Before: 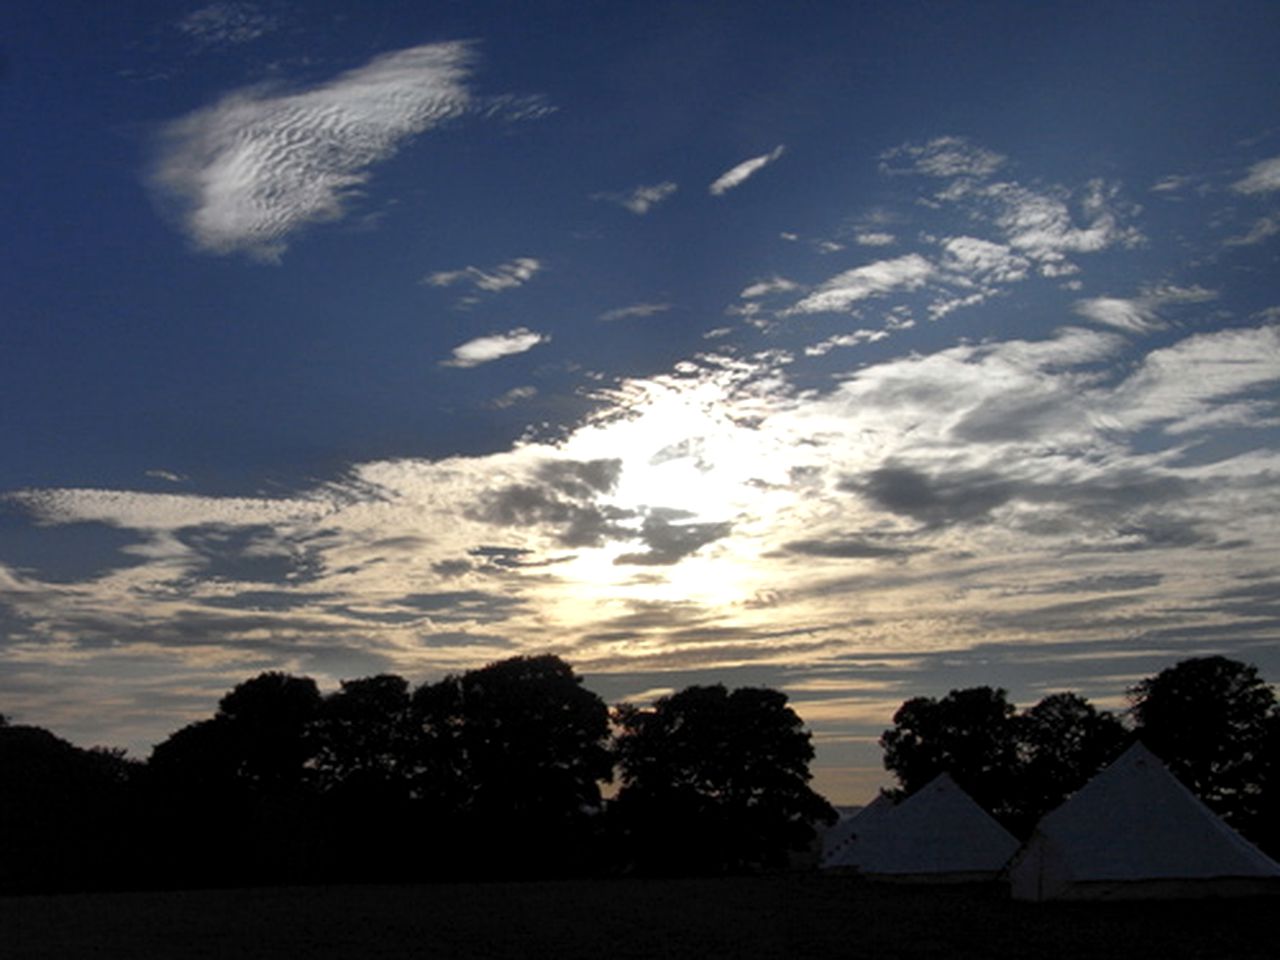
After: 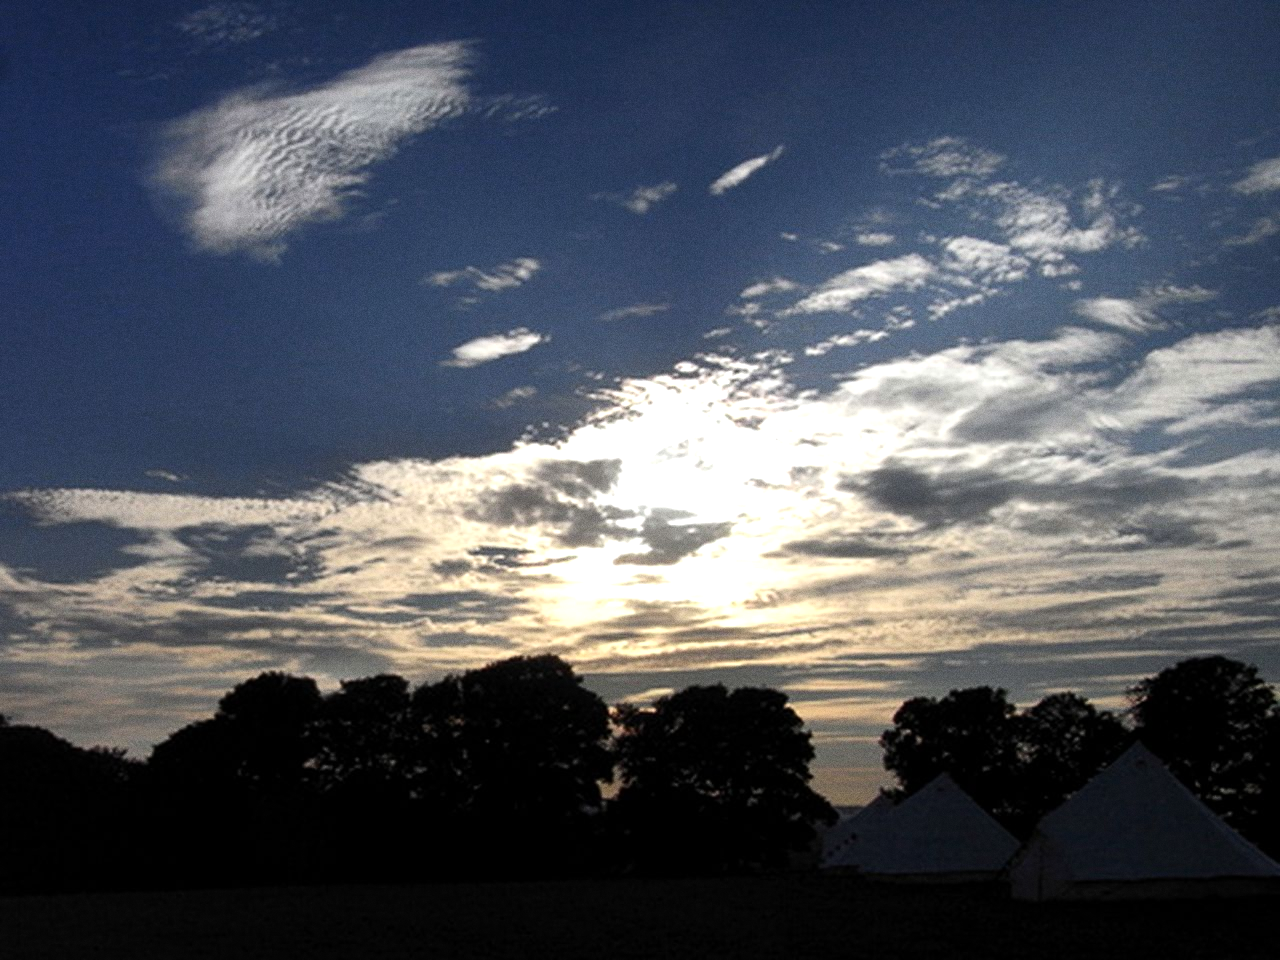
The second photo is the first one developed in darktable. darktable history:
grain: coarseness 0.47 ISO
tone equalizer: -8 EV -0.417 EV, -7 EV -0.389 EV, -6 EV -0.333 EV, -5 EV -0.222 EV, -3 EV 0.222 EV, -2 EV 0.333 EV, -1 EV 0.389 EV, +0 EV 0.417 EV, edges refinement/feathering 500, mask exposure compensation -1.57 EV, preserve details no
